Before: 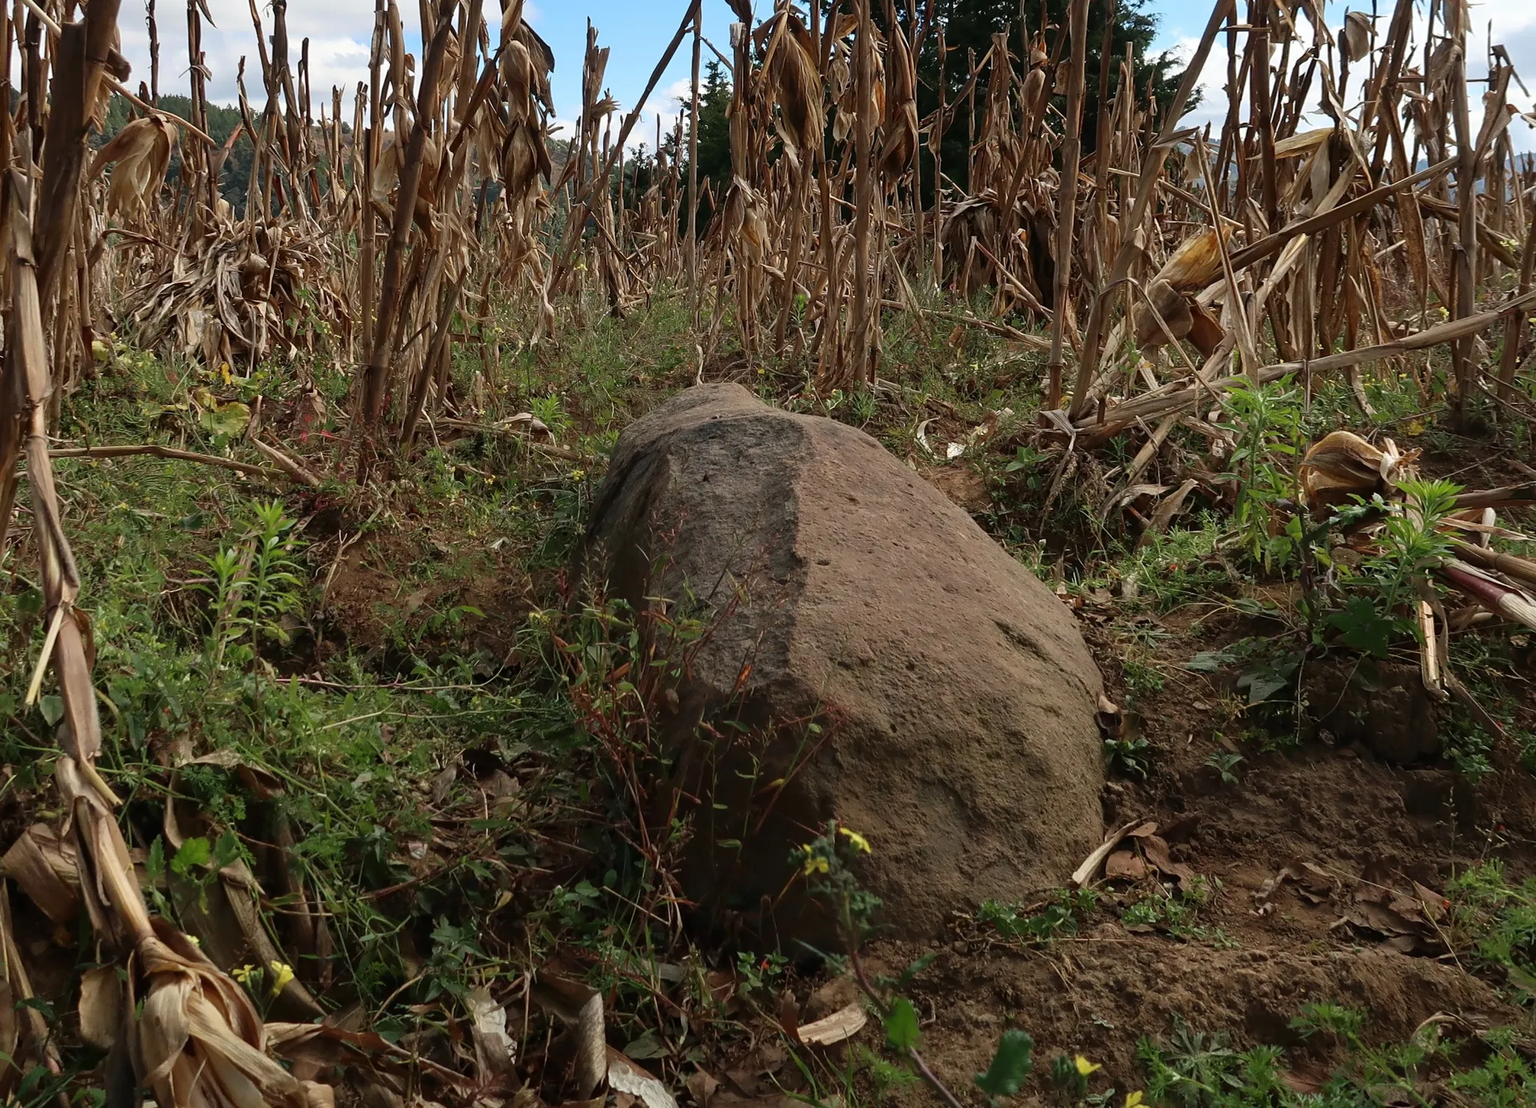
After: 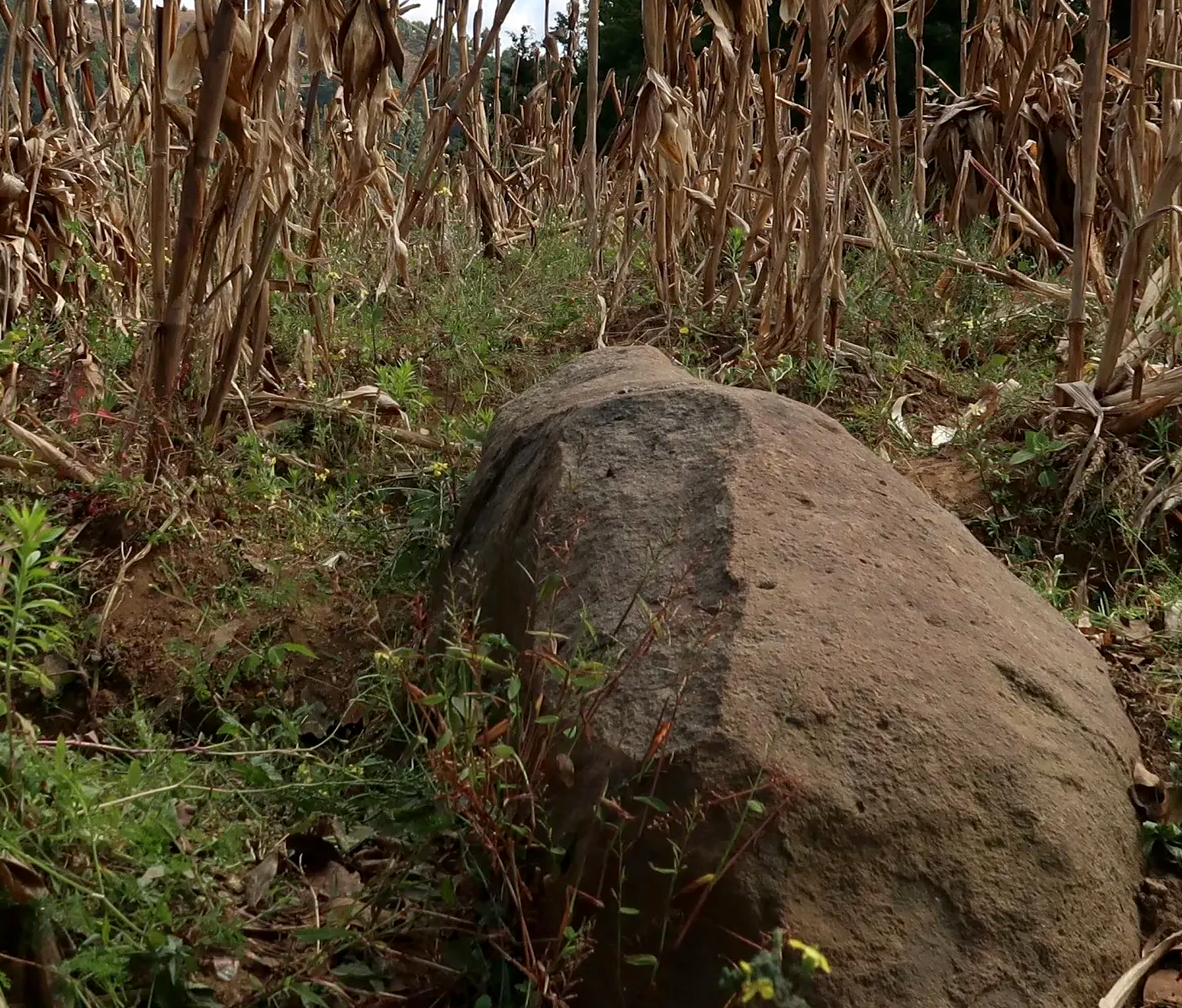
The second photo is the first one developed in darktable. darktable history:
exposure: black level correction 0.002, exposure 0.15 EV, compensate highlight preservation false
crop: left 16.202%, top 11.208%, right 26.045%, bottom 20.557%
